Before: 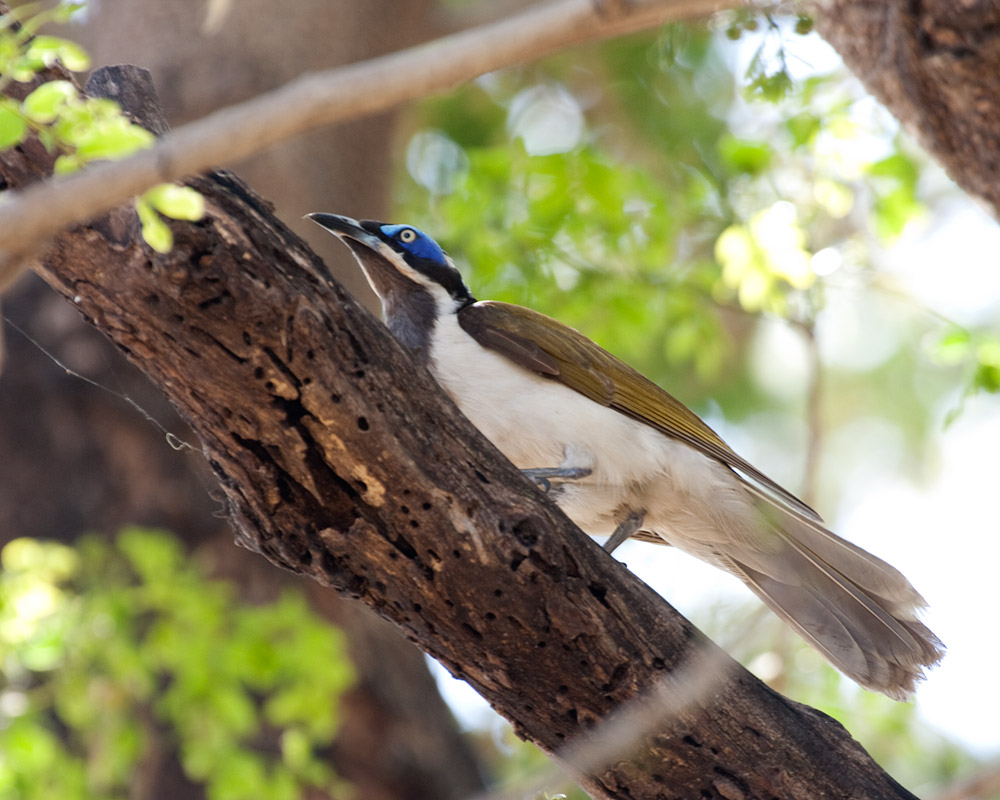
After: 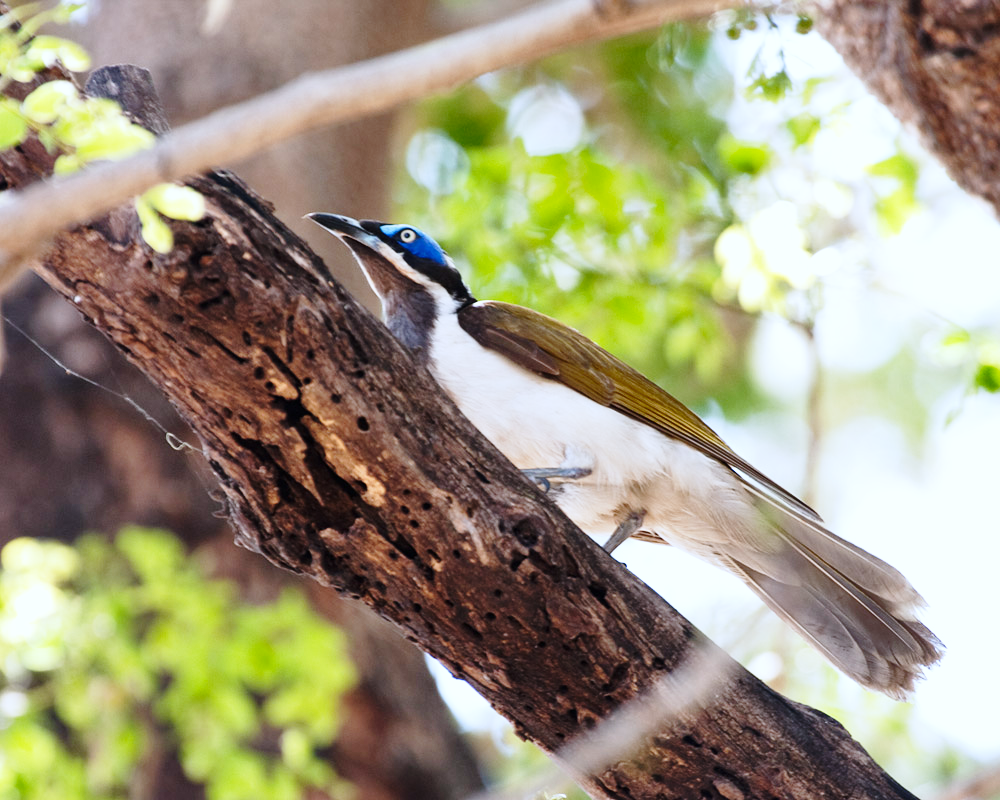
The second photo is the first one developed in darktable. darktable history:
base curve: curves: ch0 [(0, 0) (0.028, 0.03) (0.121, 0.232) (0.46, 0.748) (0.859, 0.968) (1, 1)], preserve colors none
shadows and highlights: soften with gaussian
color correction: highlights a* -0.772, highlights b* -8.92
